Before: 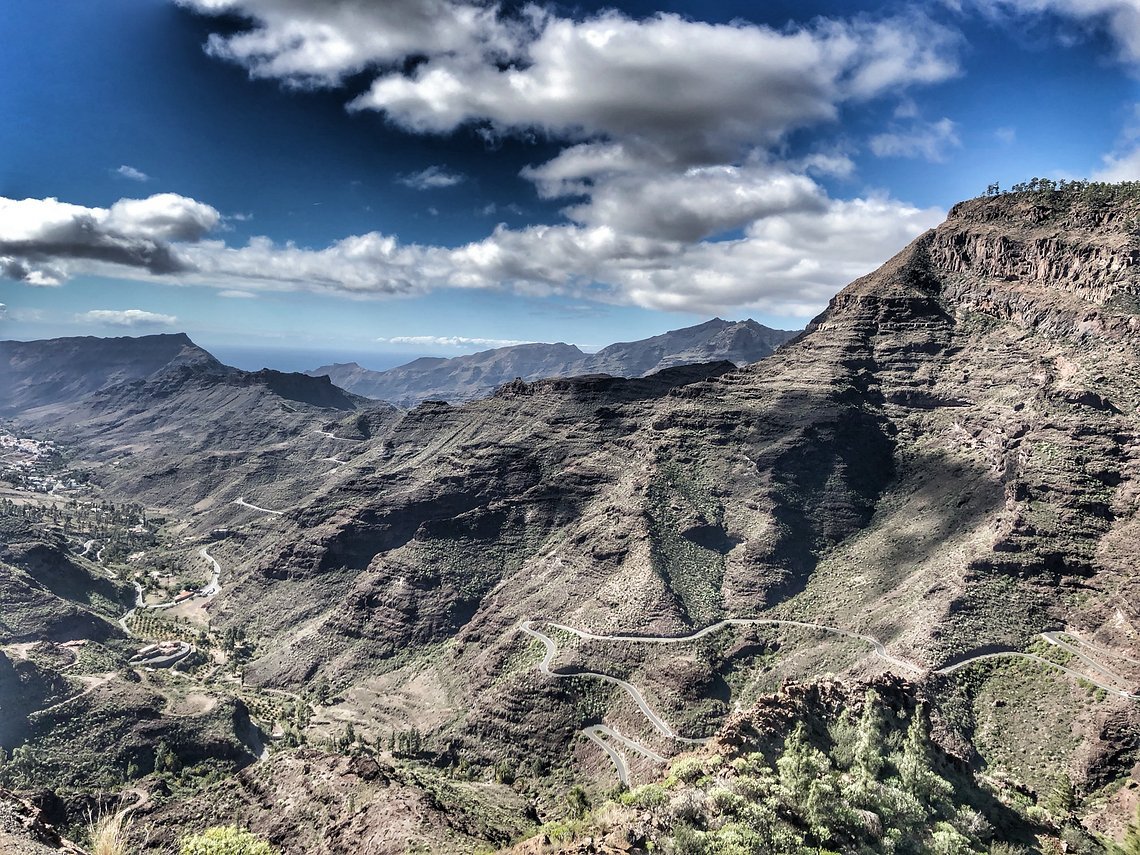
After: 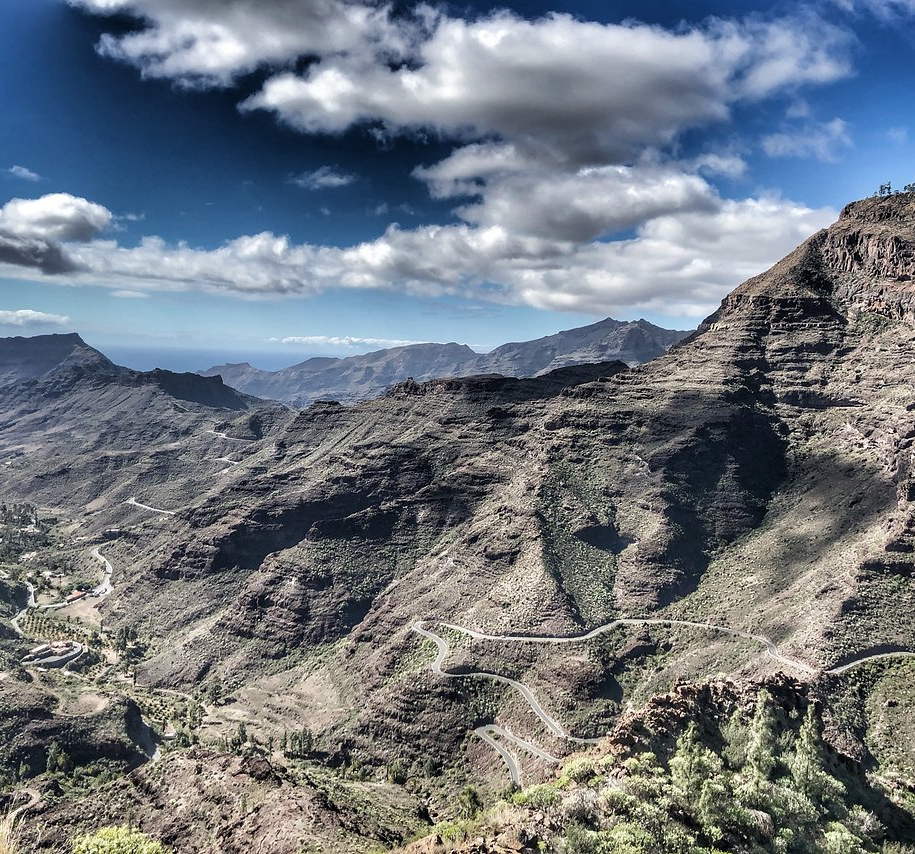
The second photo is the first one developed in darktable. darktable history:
crop and rotate: left 9.495%, right 10.232%
